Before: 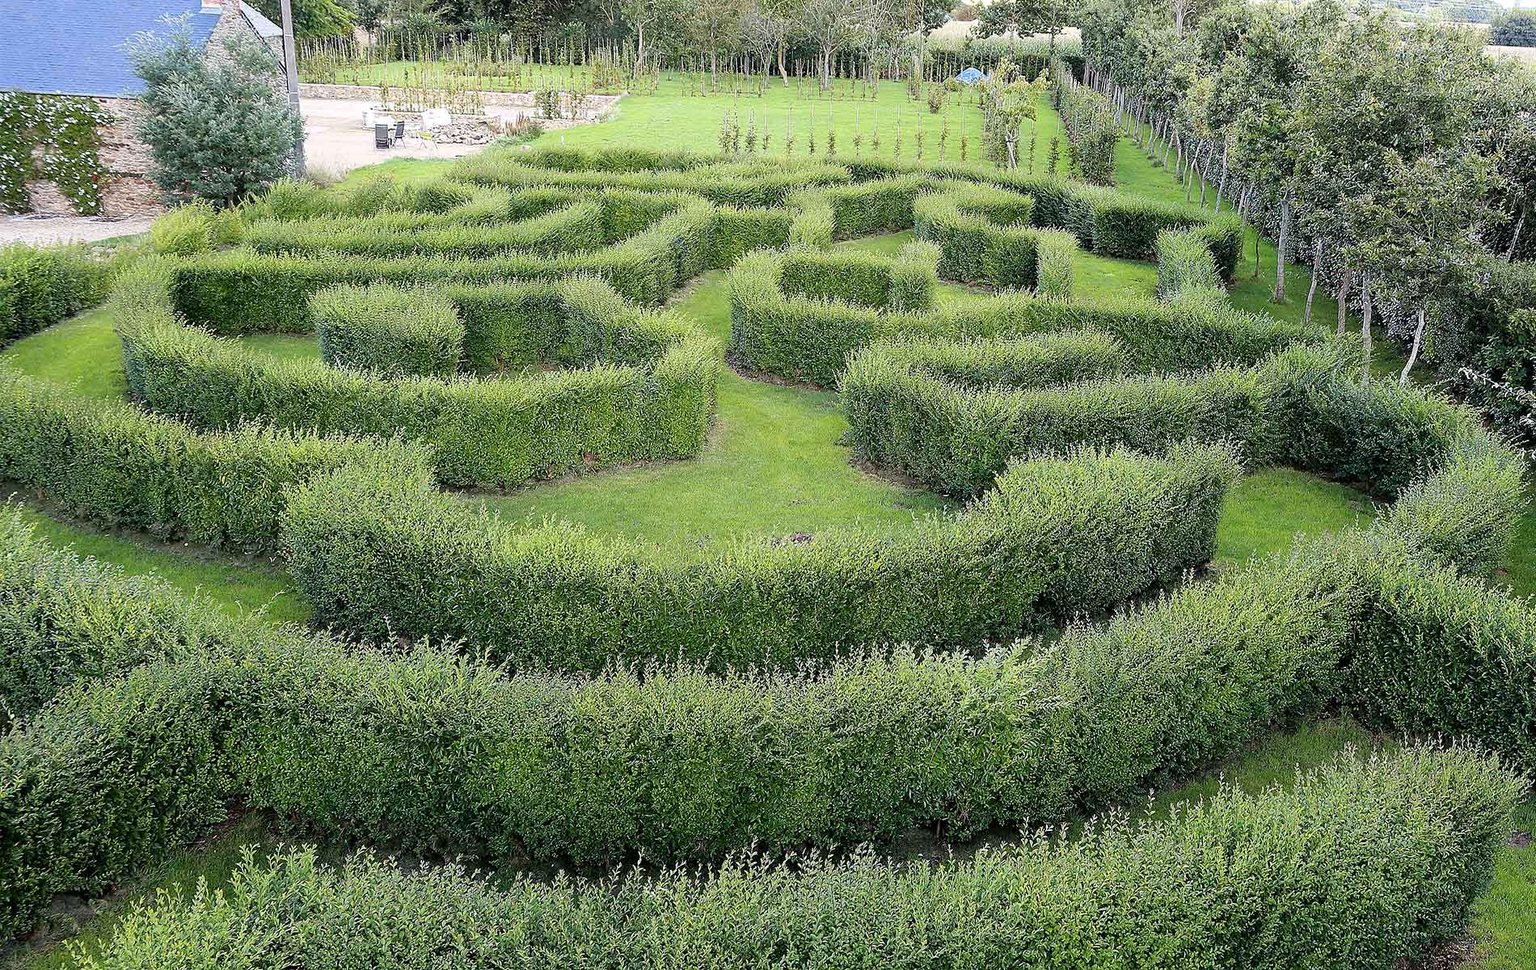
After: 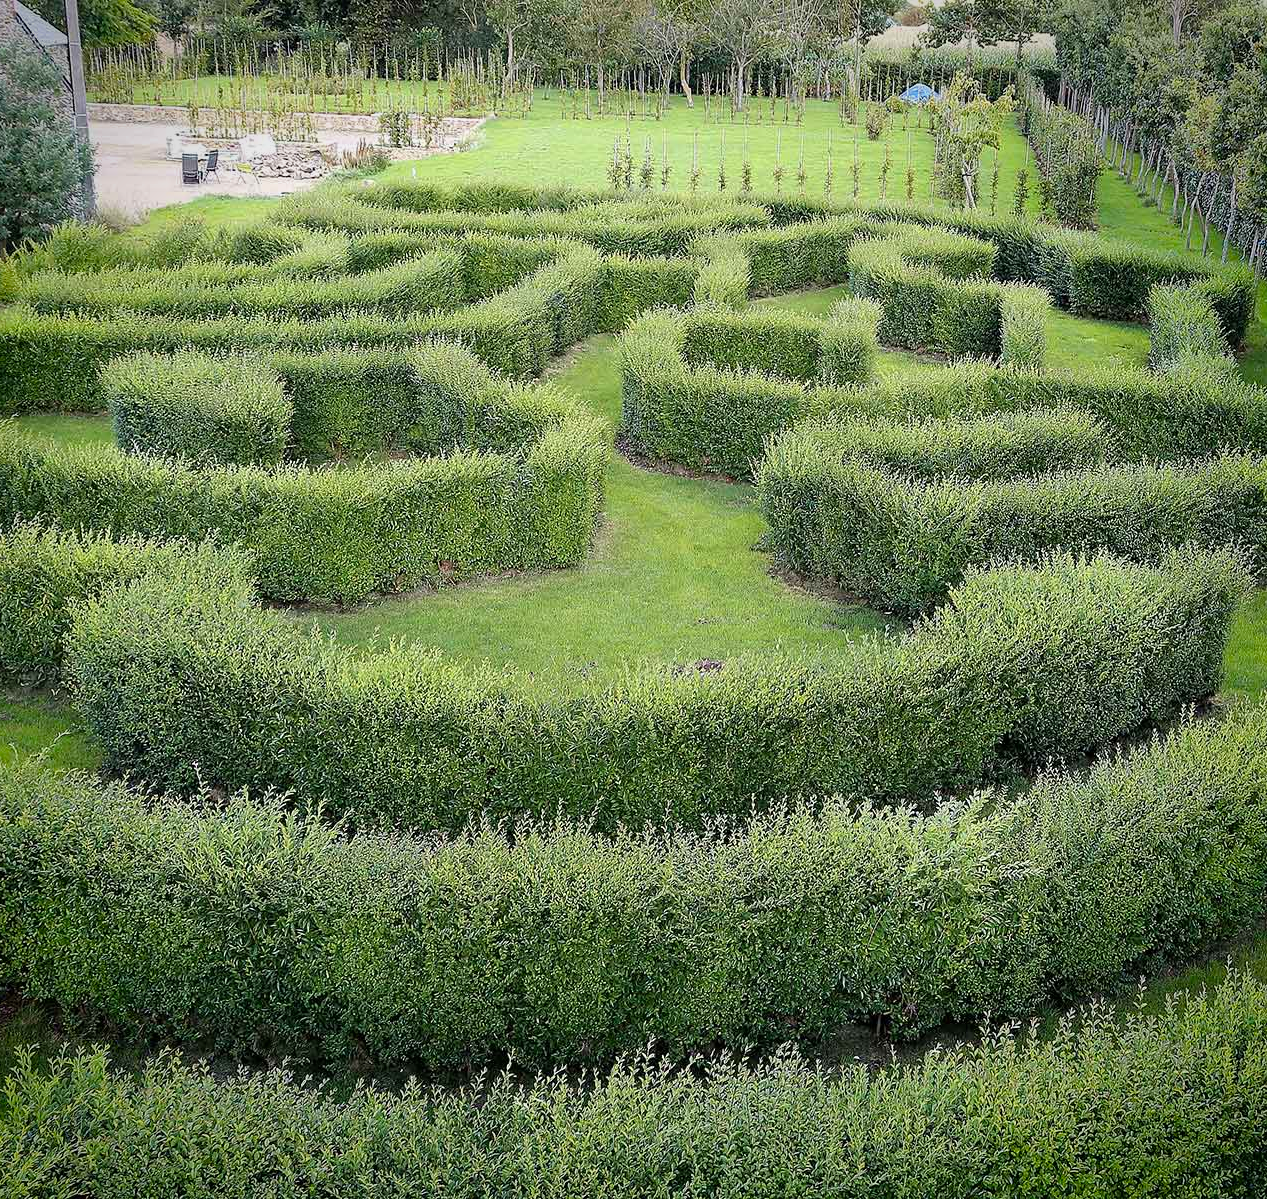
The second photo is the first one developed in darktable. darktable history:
vignetting: saturation 0.371, width/height ratio 1.095
crop and rotate: left 14.847%, right 18.463%
